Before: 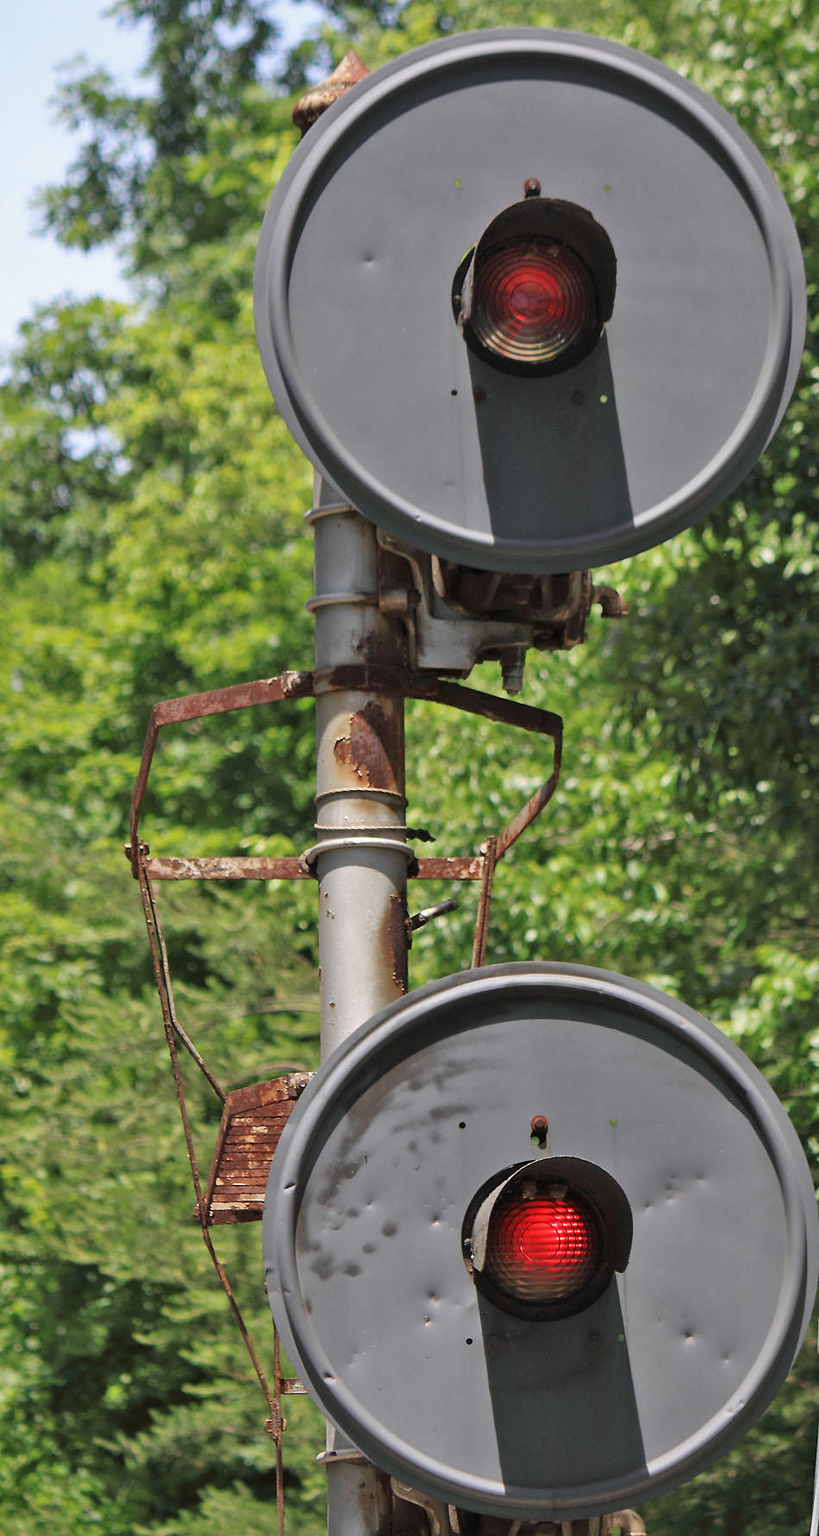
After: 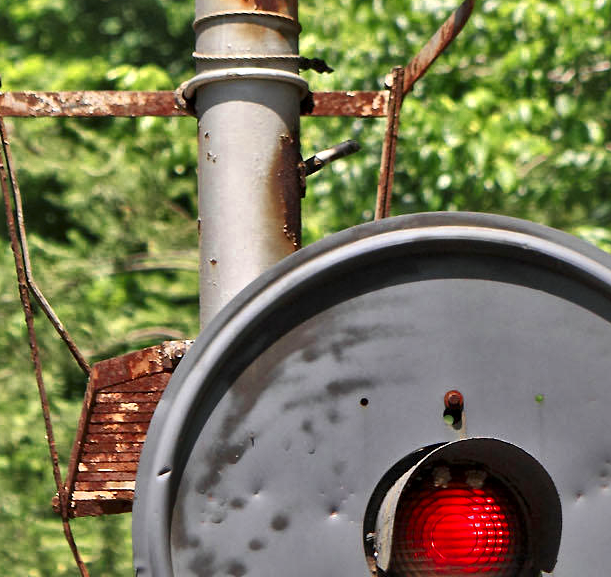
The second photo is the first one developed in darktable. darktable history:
crop: left 18.192%, top 50.739%, right 17.421%, bottom 16.837%
local contrast: mode bilateral grid, contrast 20, coarseness 50, detail 171%, midtone range 0.2
color zones: curves: ch0 [(0.004, 0.305) (0.261, 0.623) (0.389, 0.399) (0.708, 0.571) (0.947, 0.34)]; ch1 [(0.025, 0.645) (0.229, 0.584) (0.326, 0.551) (0.484, 0.262) (0.757, 0.643)]
